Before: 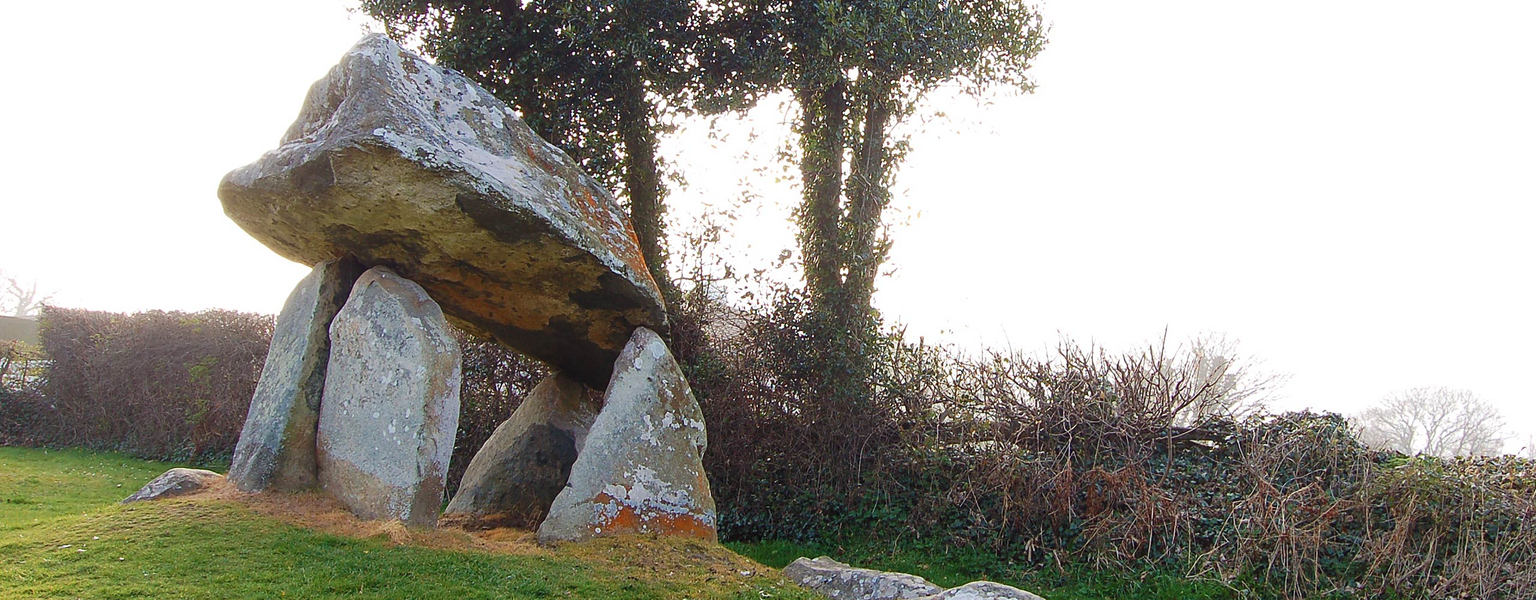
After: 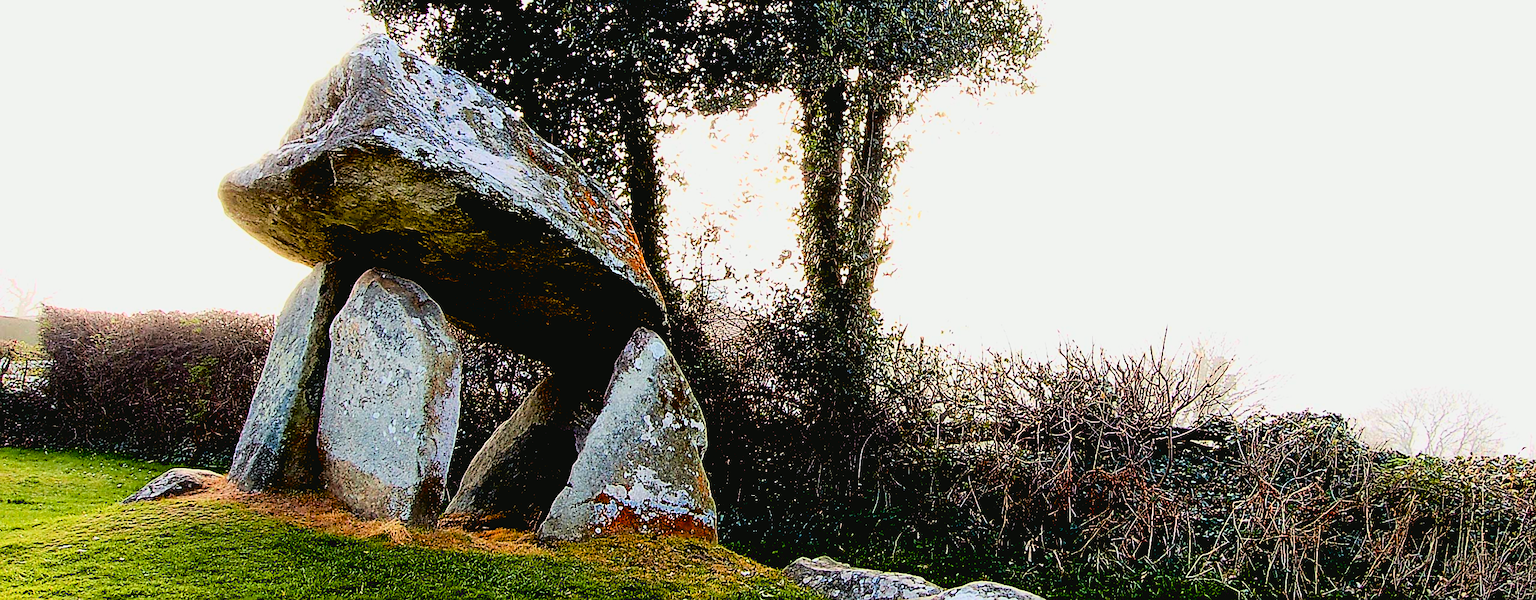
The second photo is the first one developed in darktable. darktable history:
sharpen: on, module defaults
exposure: black level correction 0.055, exposure -0.035 EV, compensate highlight preservation false
tone curve: curves: ch0 [(0.003, 0.032) (0.037, 0.037) (0.142, 0.117) (0.279, 0.311) (0.405, 0.49) (0.526, 0.651) (0.722, 0.857) (0.875, 0.946) (1, 0.98)]; ch1 [(0, 0) (0.305, 0.325) (0.453, 0.437) (0.482, 0.473) (0.501, 0.498) (0.515, 0.523) (0.559, 0.591) (0.6, 0.659) (0.656, 0.71) (1, 1)]; ch2 [(0, 0) (0.323, 0.277) (0.424, 0.396) (0.479, 0.484) (0.499, 0.502) (0.515, 0.537) (0.564, 0.595) (0.644, 0.703) (0.742, 0.803) (1, 1)], color space Lab, independent channels, preserve colors none
filmic rgb: black relative exposure -5.01 EV, white relative exposure 3.96 EV, hardness 2.88, contrast 1.297, highlights saturation mix -10.95%, color science v6 (2022)
